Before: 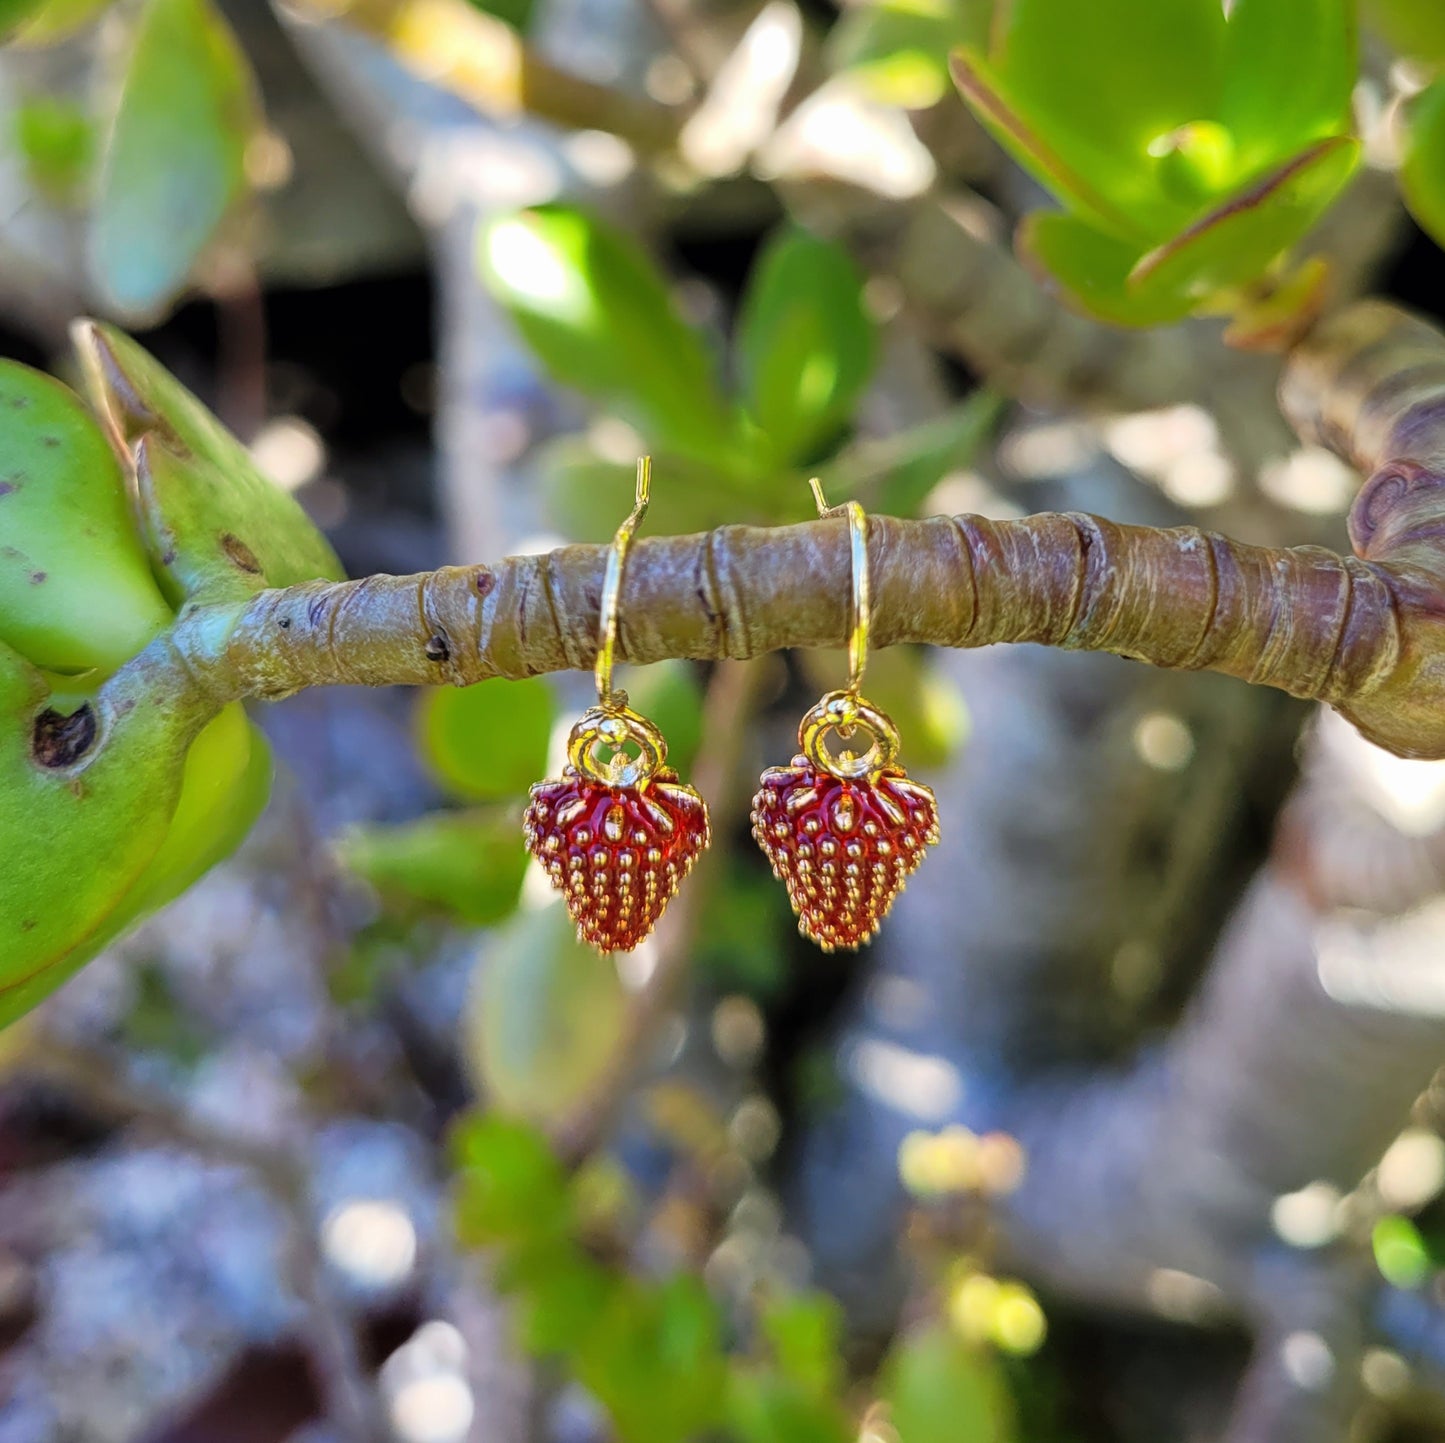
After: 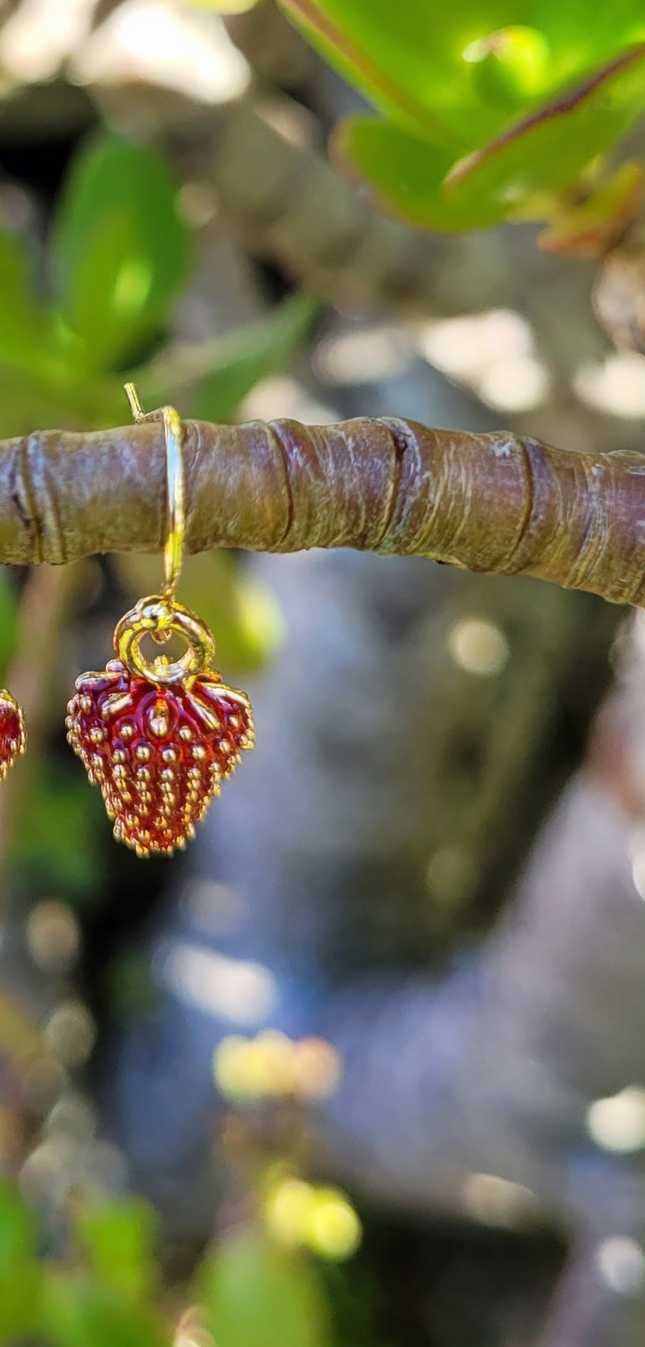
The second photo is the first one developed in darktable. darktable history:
crop: left 47.406%, top 6.639%, right 7.93%
